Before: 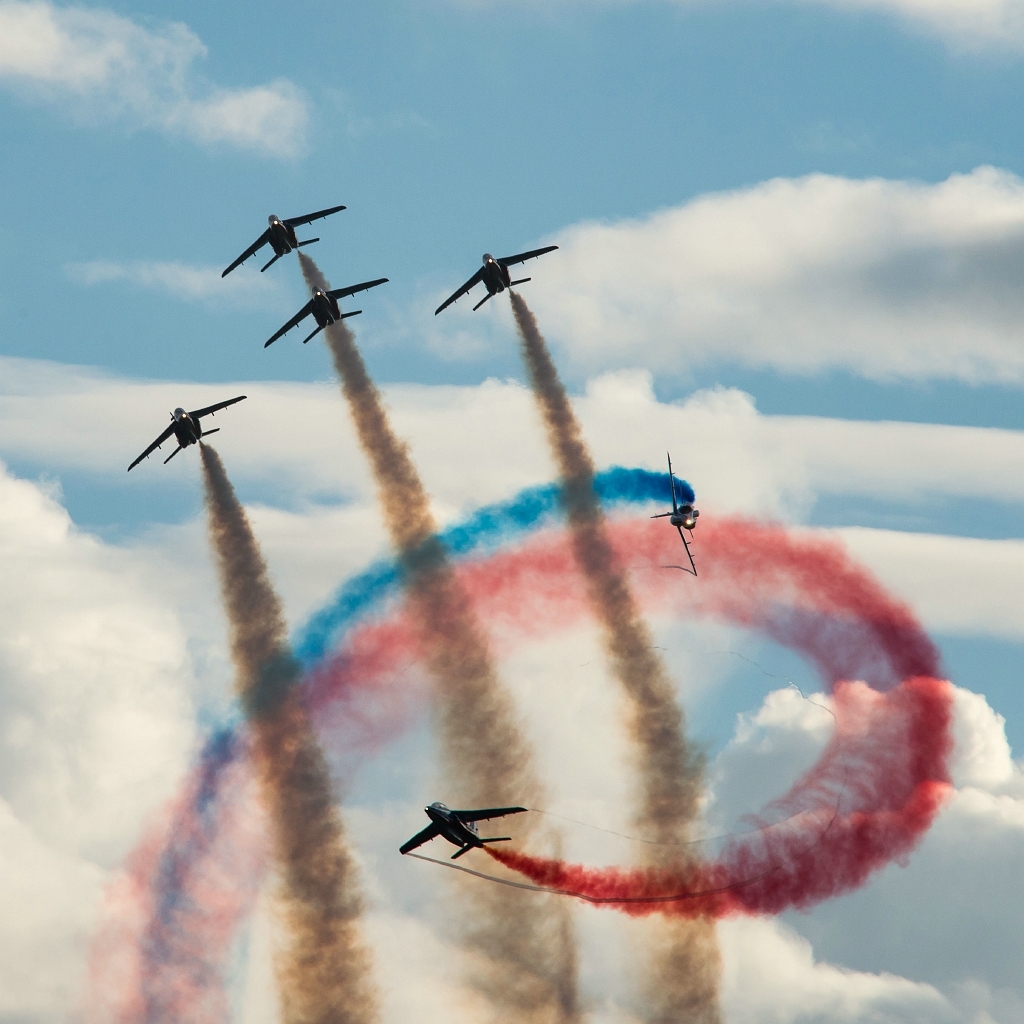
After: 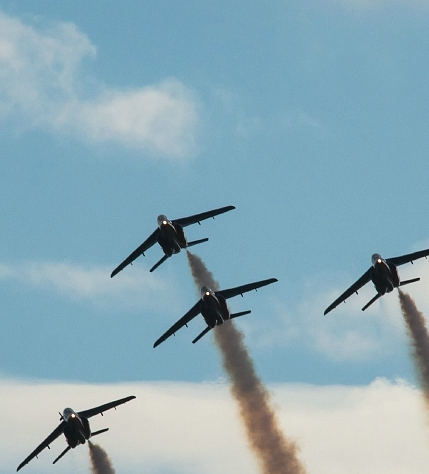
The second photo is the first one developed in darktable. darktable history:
crop and rotate: left 10.909%, top 0.096%, right 47.16%, bottom 53.584%
